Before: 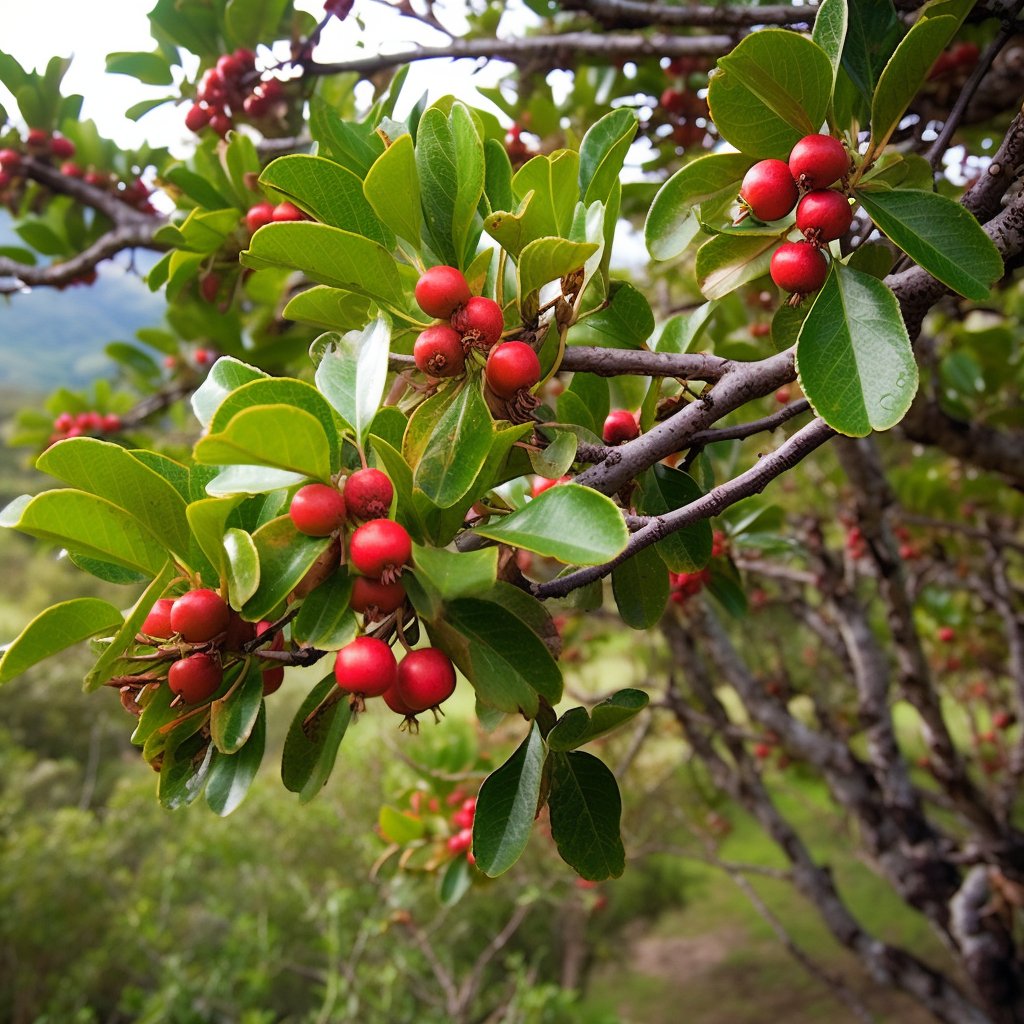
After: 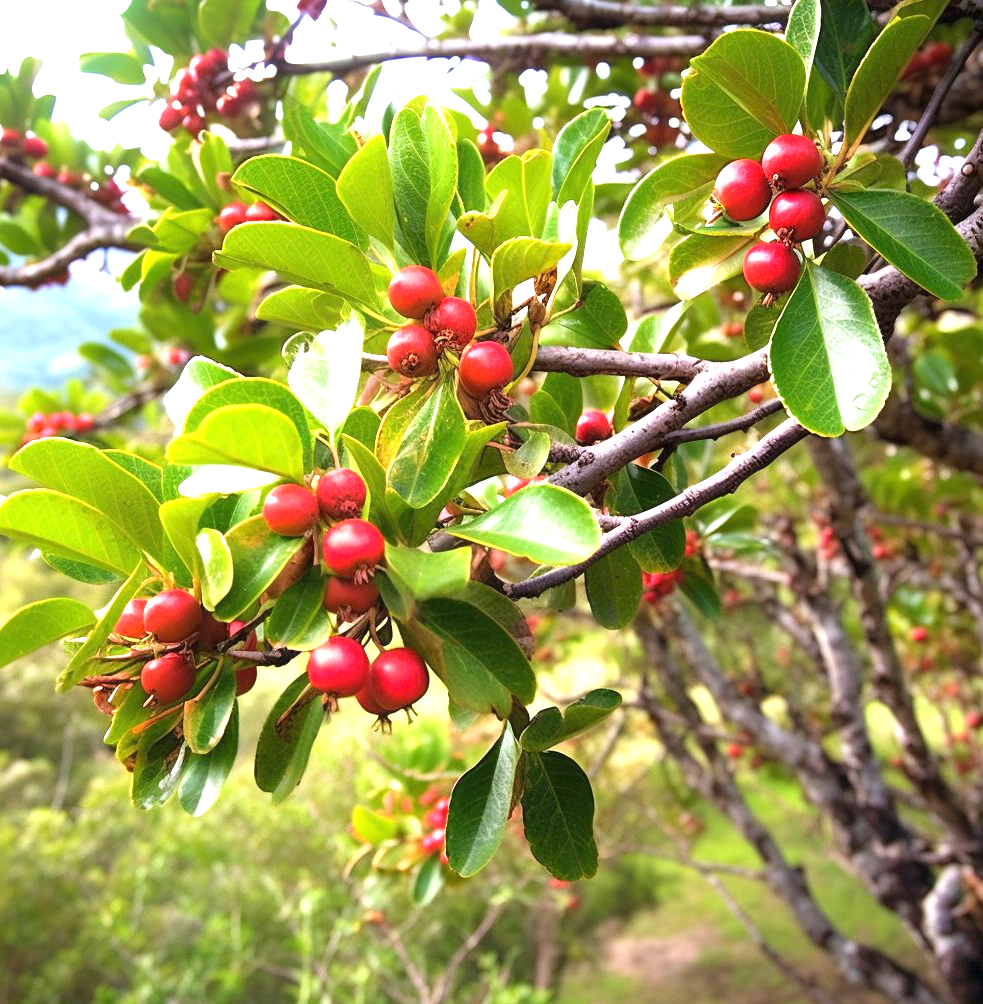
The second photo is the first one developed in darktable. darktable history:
crop and rotate: left 2.655%, right 1.339%, bottom 1.91%
exposure: black level correction 0, exposure 1.401 EV, compensate highlight preservation false
